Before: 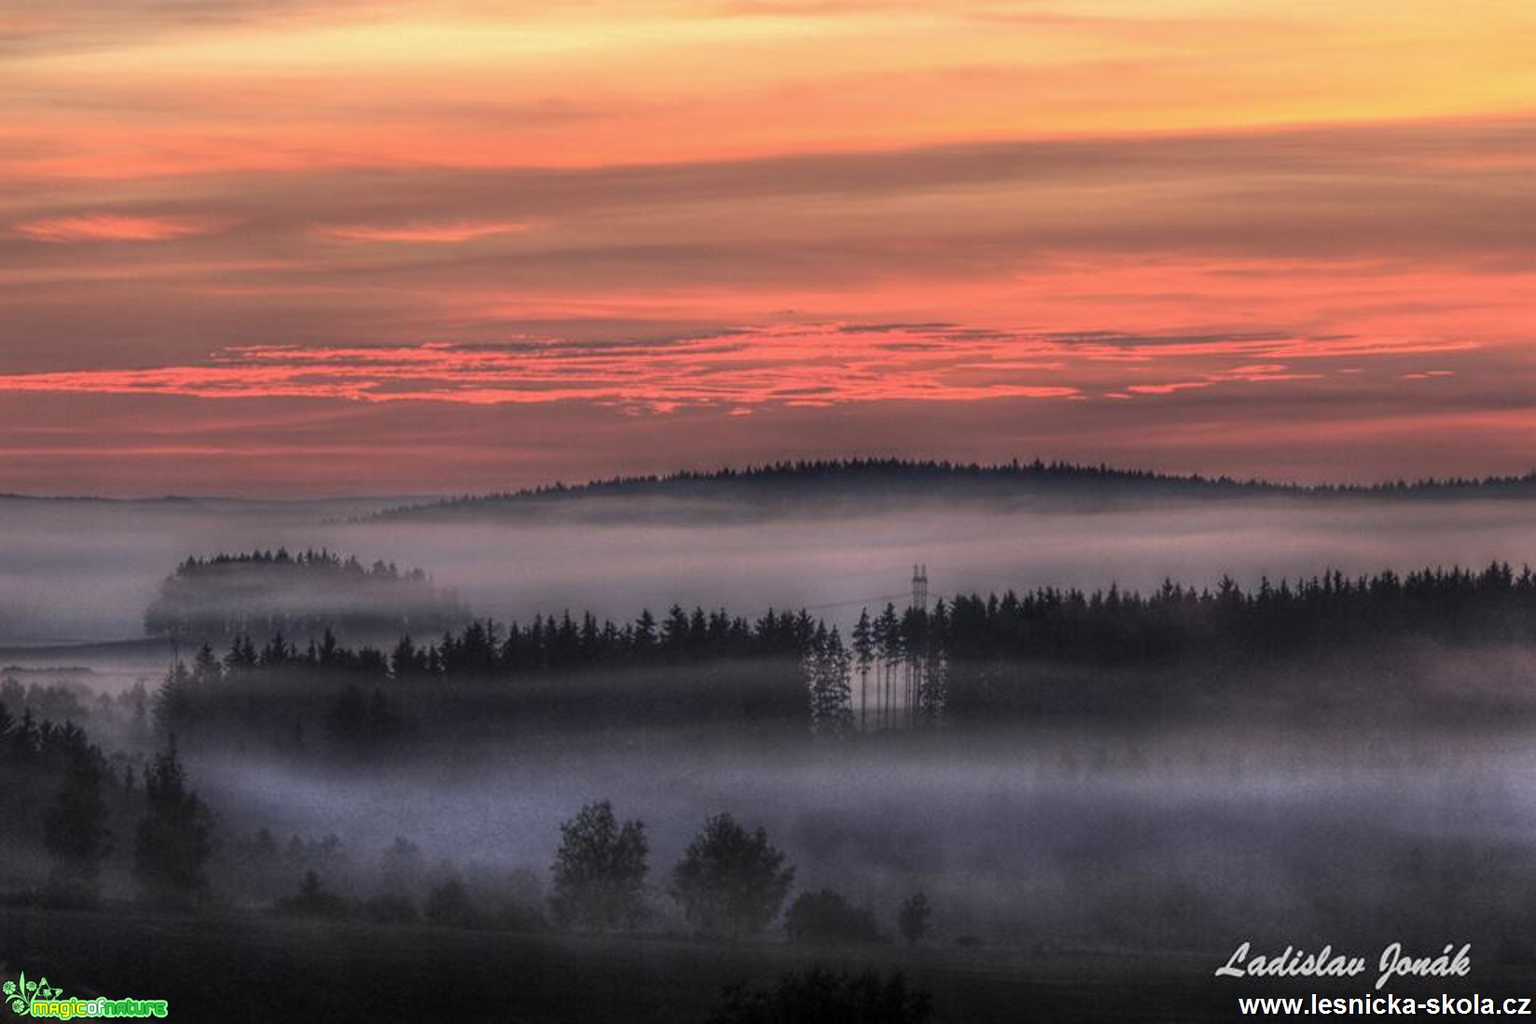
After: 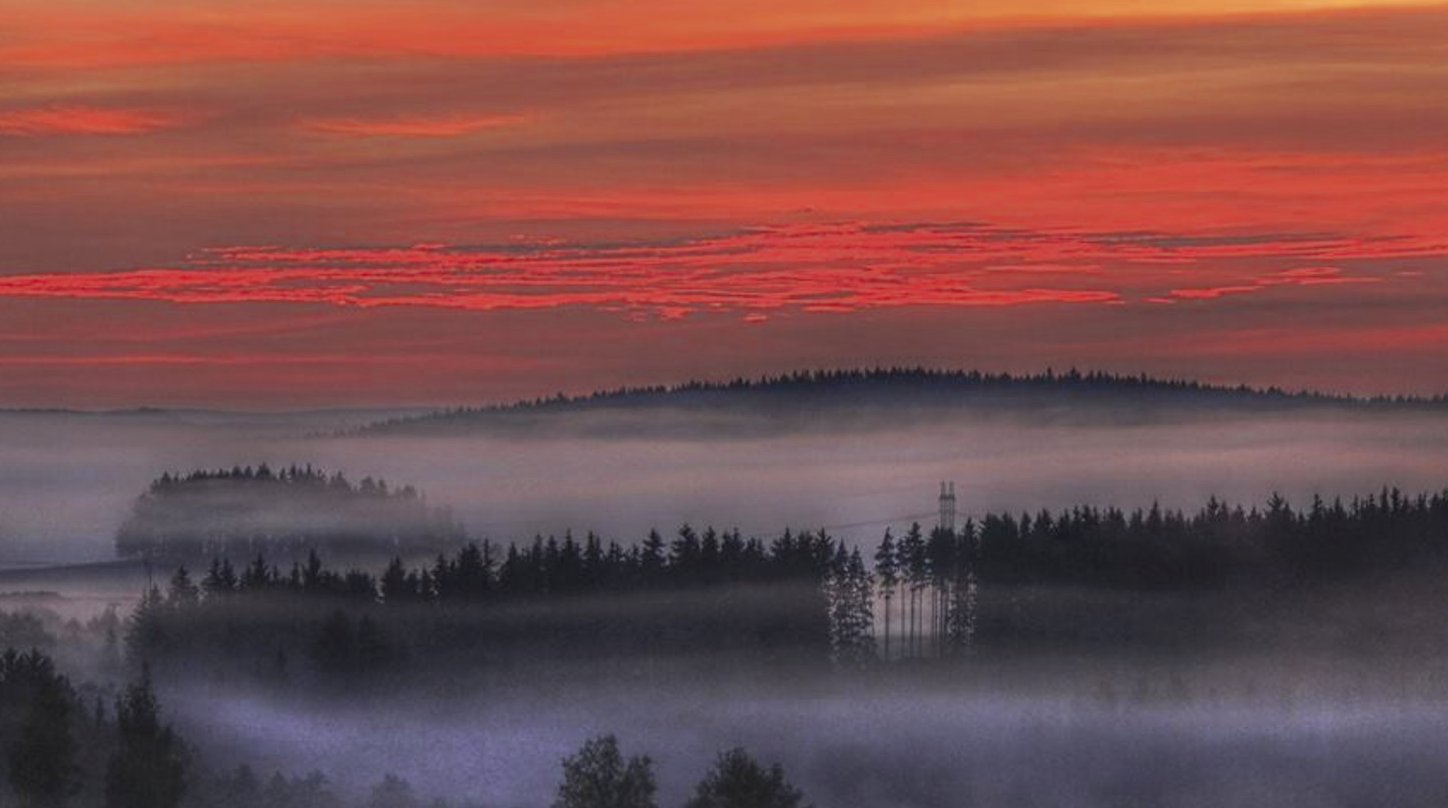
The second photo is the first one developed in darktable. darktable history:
crop and rotate: left 2.425%, top 11.305%, right 9.6%, bottom 15.08%
color zones: curves: ch0 [(0, 0.363) (0.128, 0.373) (0.25, 0.5) (0.402, 0.407) (0.521, 0.525) (0.63, 0.559) (0.729, 0.662) (0.867, 0.471)]; ch1 [(0, 0.515) (0.136, 0.618) (0.25, 0.5) (0.378, 0) (0.516, 0) (0.622, 0.593) (0.737, 0.819) (0.87, 0.593)]; ch2 [(0, 0.529) (0.128, 0.471) (0.282, 0.451) (0.386, 0.662) (0.516, 0.525) (0.633, 0.554) (0.75, 0.62) (0.875, 0.441)]
tone curve: curves: ch0 [(0, 0) (0.003, 0.027) (0.011, 0.03) (0.025, 0.04) (0.044, 0.063) (0.069, 0.093) (0.1, 0.125) (0.136, 0.153) (0.177, 0.191) (0.224, 0.232) (0.277, 0.279) (0.335, 0.333) (0.399, 0.39) (0.468, 0.457) (0.543, 0.535) (0.623, 0.611) (0.709, 0.683) (0.801, 0.758) (0.898, 0.853) (1, 1)], preserve colors none
